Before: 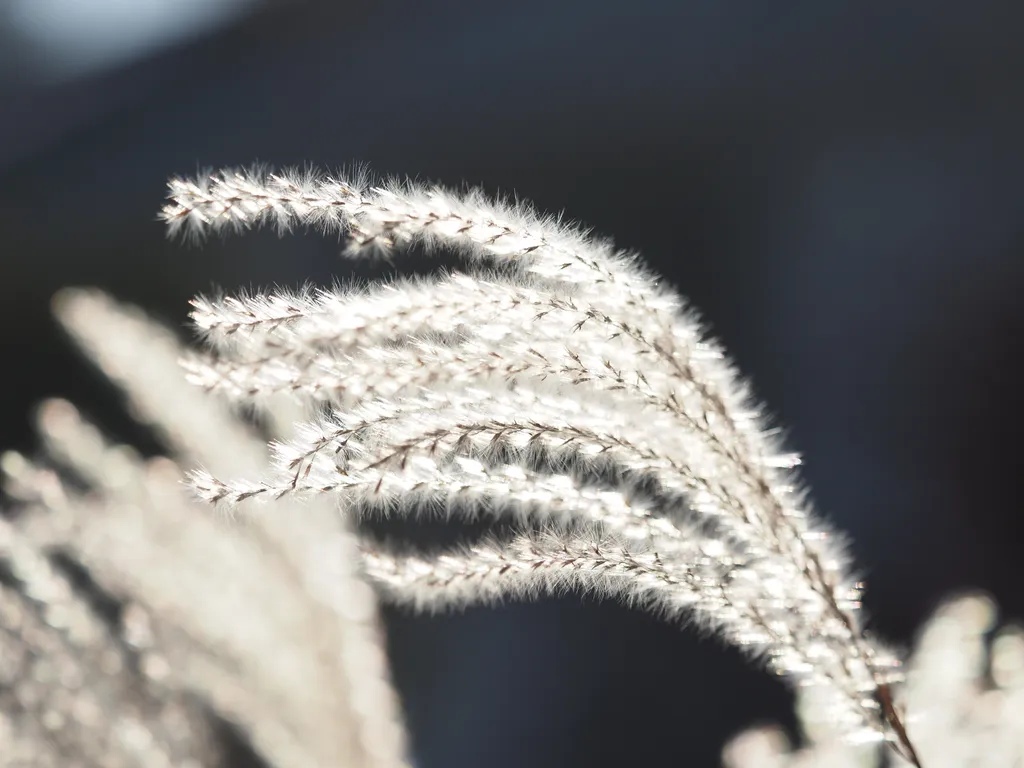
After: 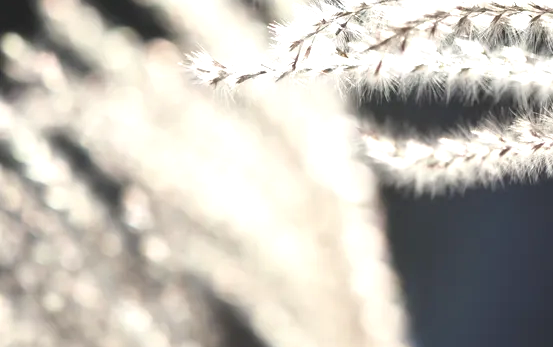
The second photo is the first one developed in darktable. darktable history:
exposure: black level correction 0.001, exposure 0.499 EV, compensate highlight preservation false
crop and rotate: top 54.541%, right 45.939%, bottom 0.22%
